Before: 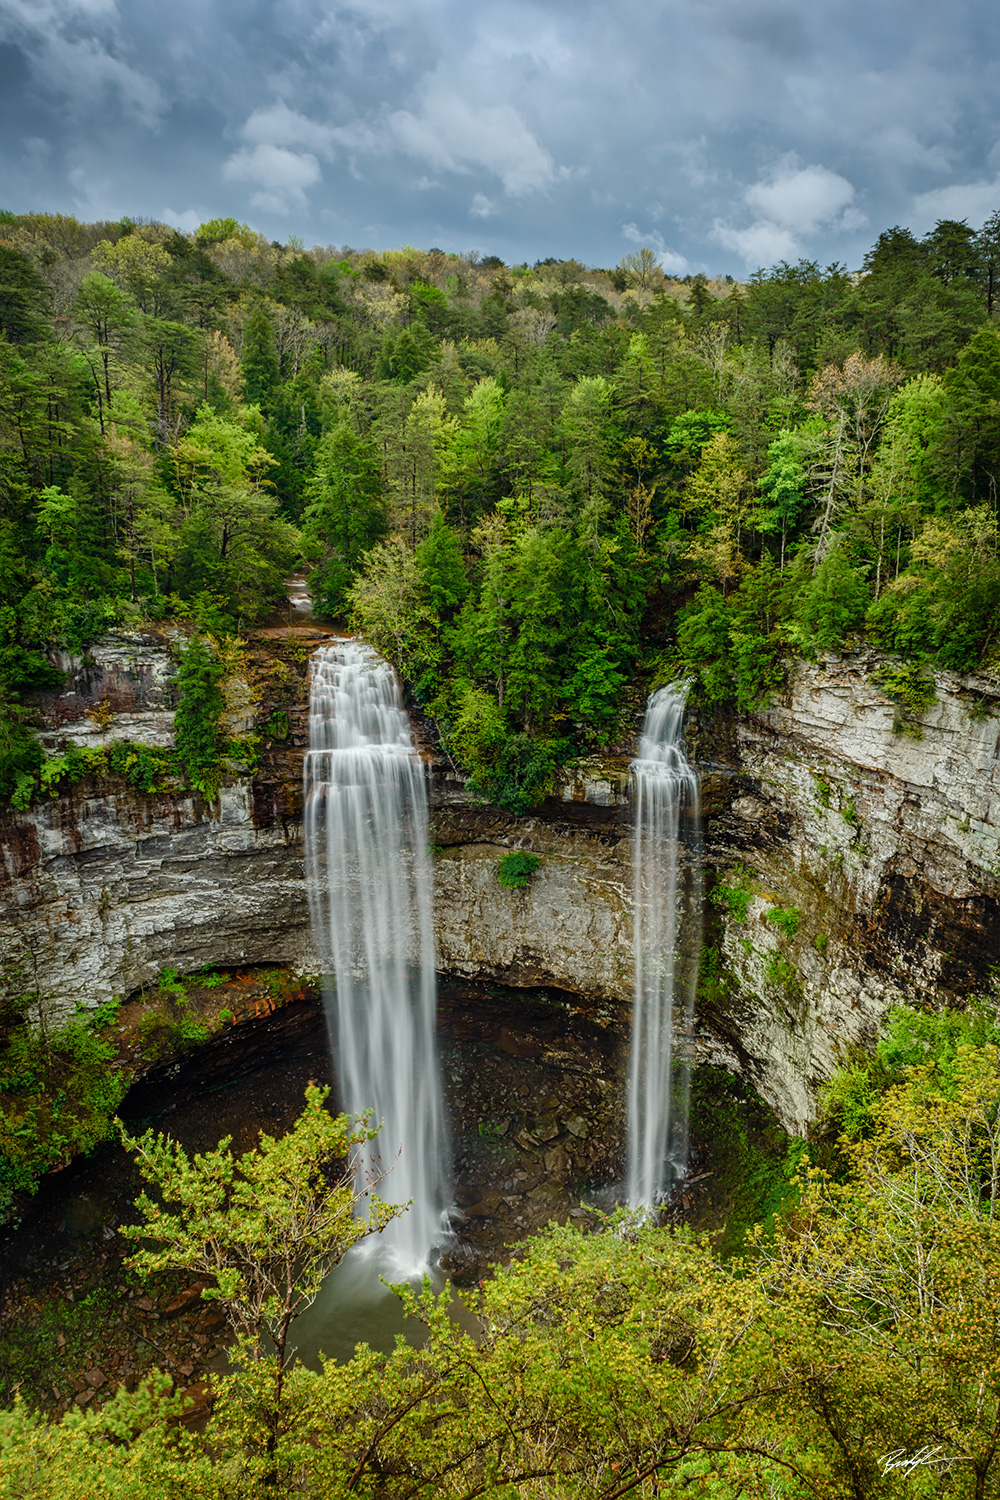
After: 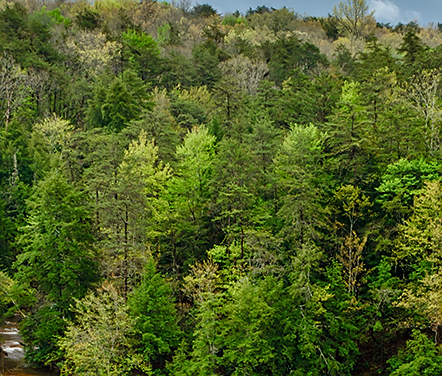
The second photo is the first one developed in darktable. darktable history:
sharpen: radius 1.048, threshold 0.872
crop: left 28.889%, top 16.853%, right 26.818%, bottom 58.048%
